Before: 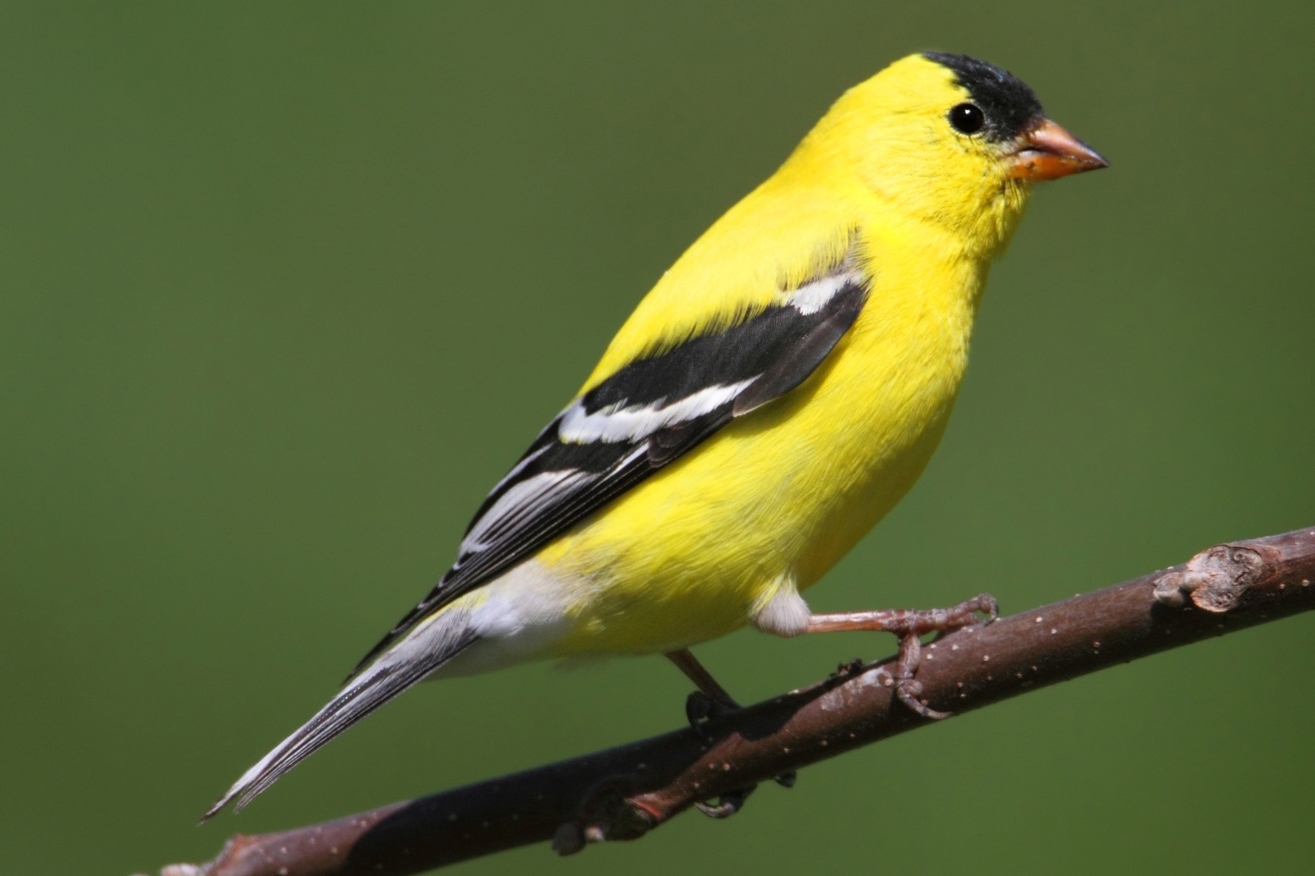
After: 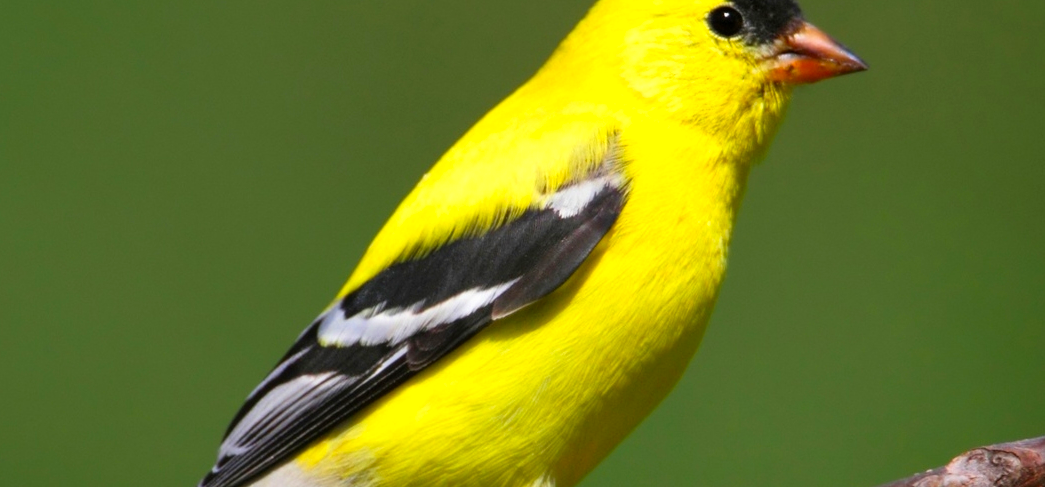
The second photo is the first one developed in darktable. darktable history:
color zones: curves: ch0 [(0, 0.613) (0.01, 0.613) (0.245, 0.448) (0.498, 0.529) (0.642, 0.665) (0.879, 0.777) (0.99, 0.613)]; ch1 [(0, 0) (0.143, 0) (0.286, 0) (0.429, 0) (0.571, 0) (0.714, 0) (0.857, 0)], mix -138.01%
crop: left 18.38%, top 11.092%, right 2.134%, bottom 33.217%
